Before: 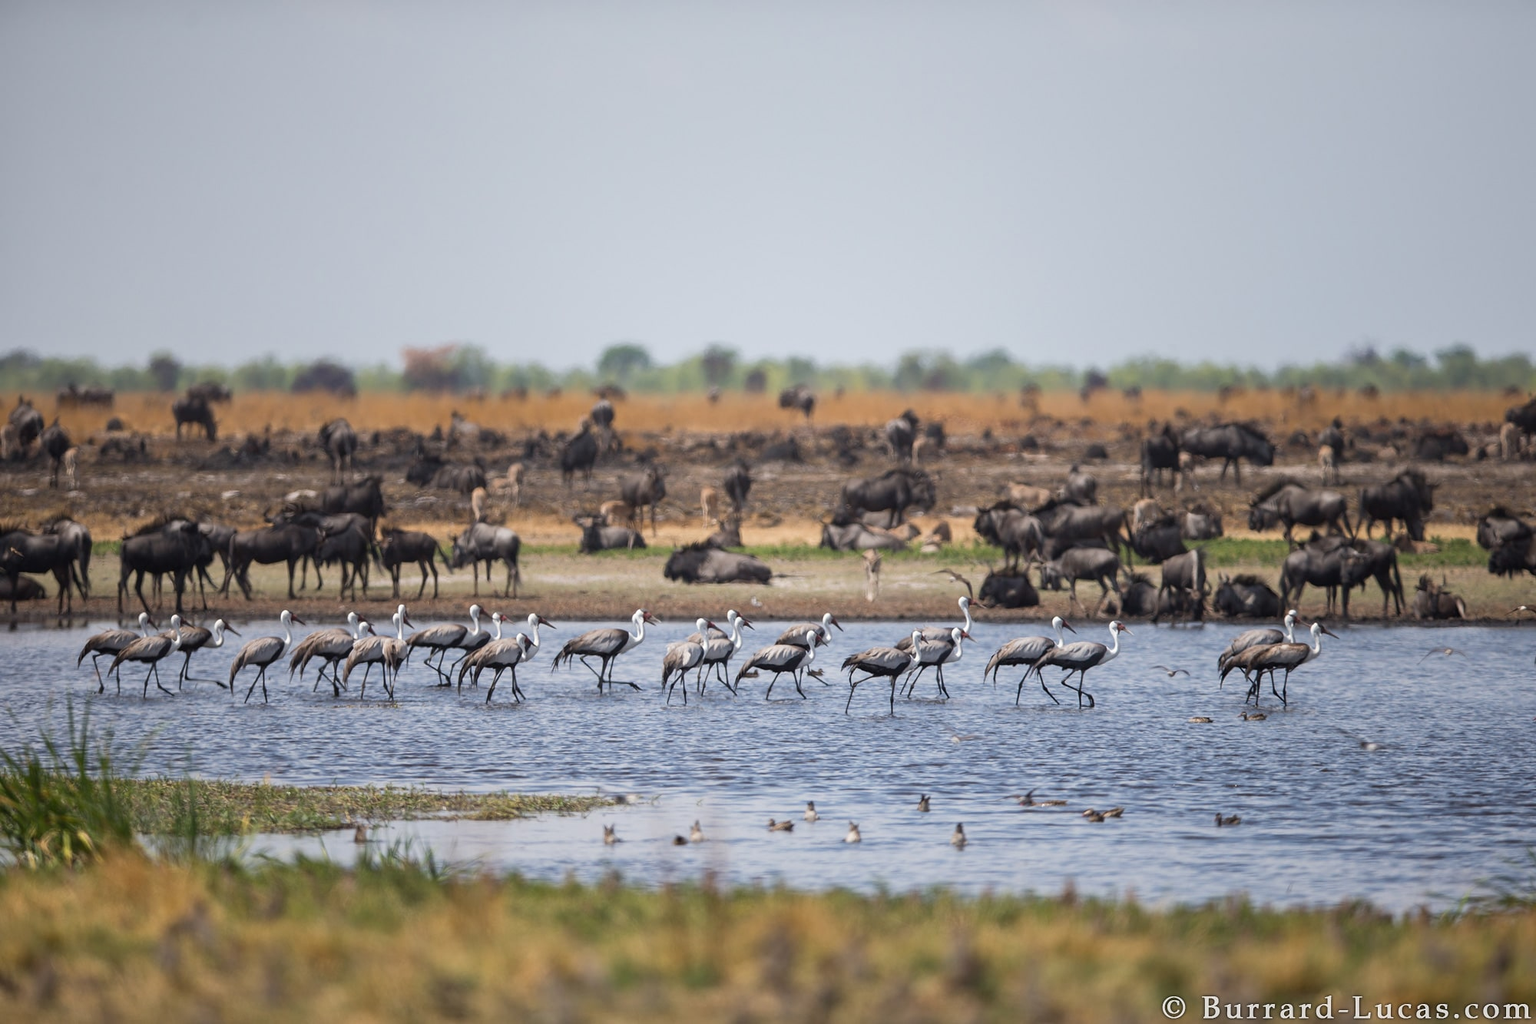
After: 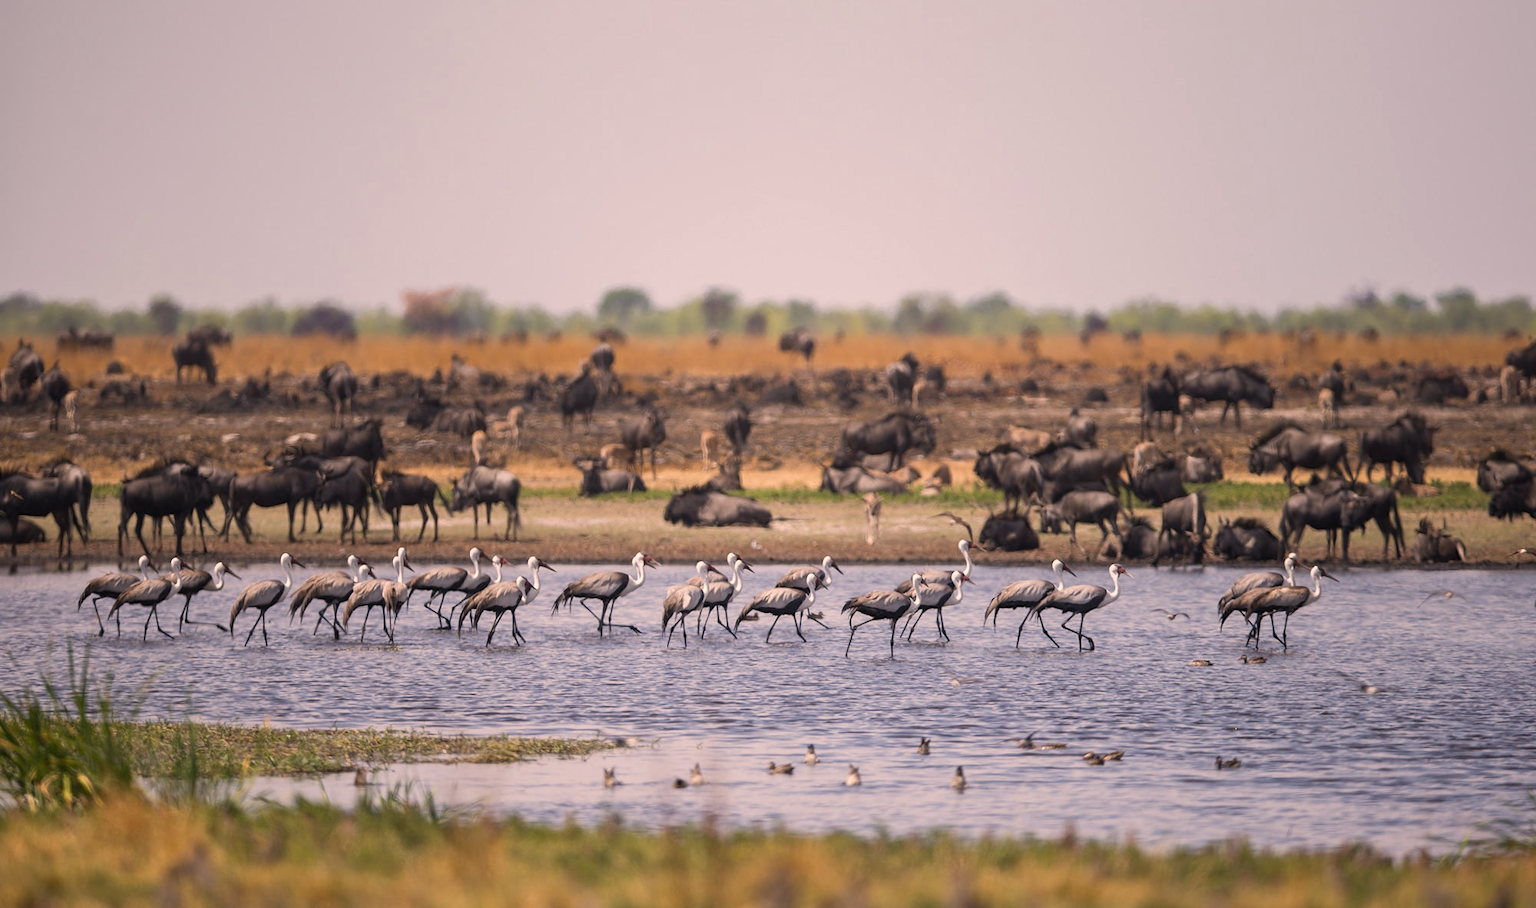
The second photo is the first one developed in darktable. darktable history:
color correction: highlights a* 11.96, highlights b* 11.58
crop and rotate: top 5.609%, bottom 5.609%
